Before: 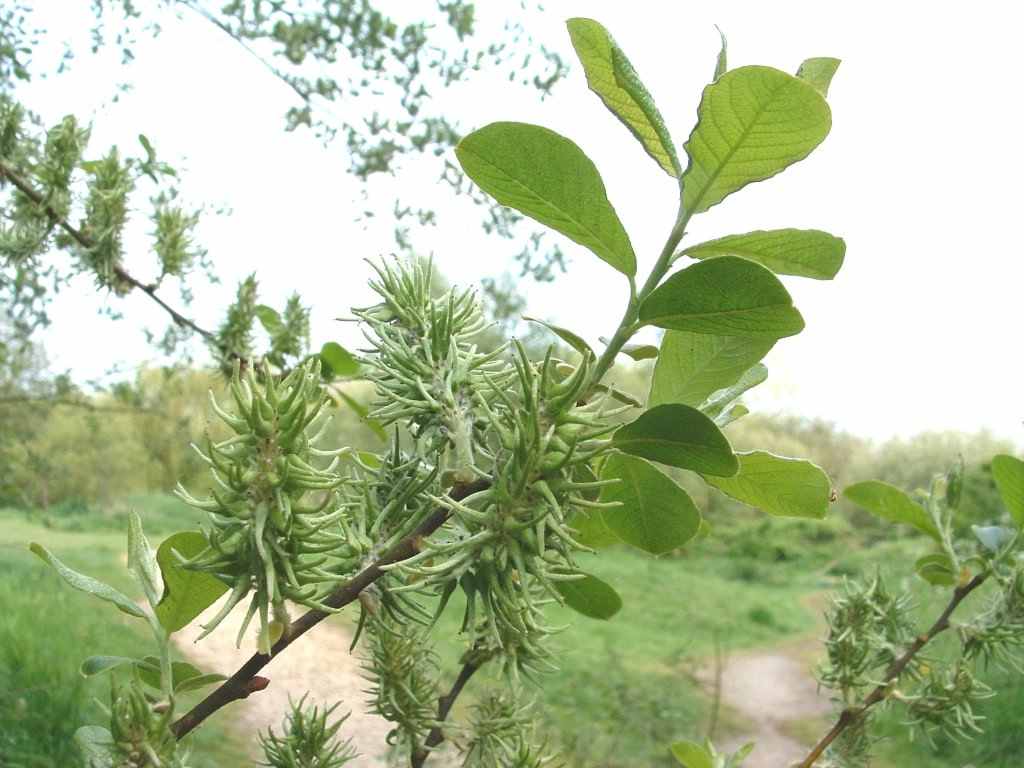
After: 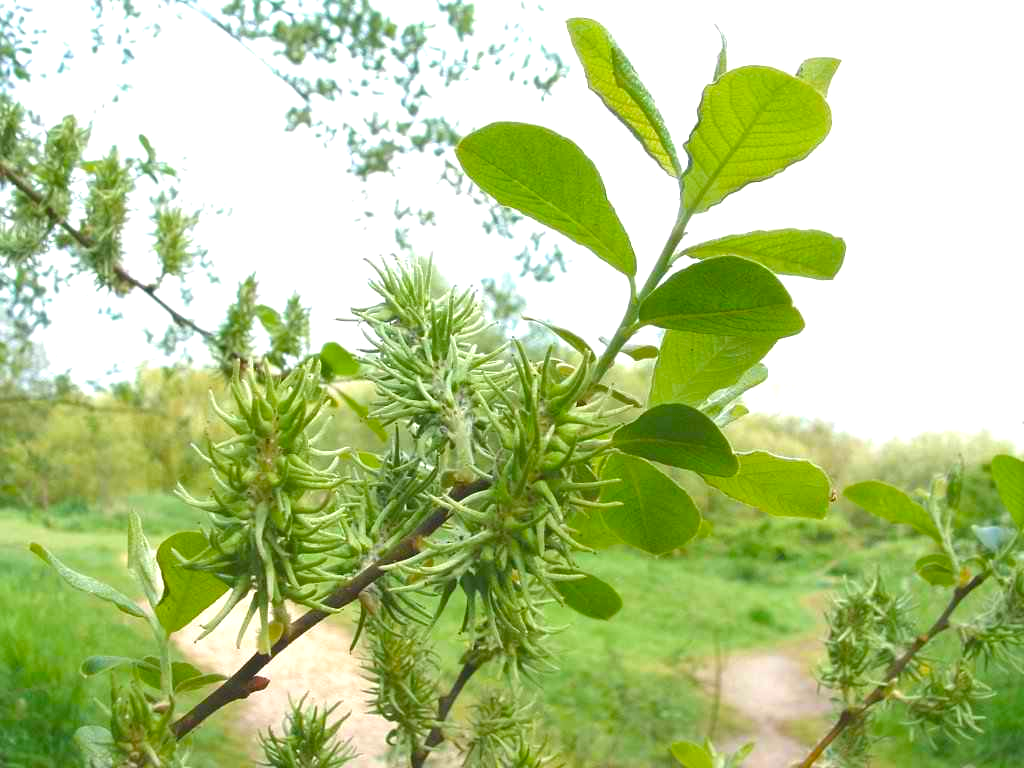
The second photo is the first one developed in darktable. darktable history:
exposure: exposure 0.2 EV, compensate highlight preservation false
velvia: strength 31.6%, mid-tones bias 0.203
